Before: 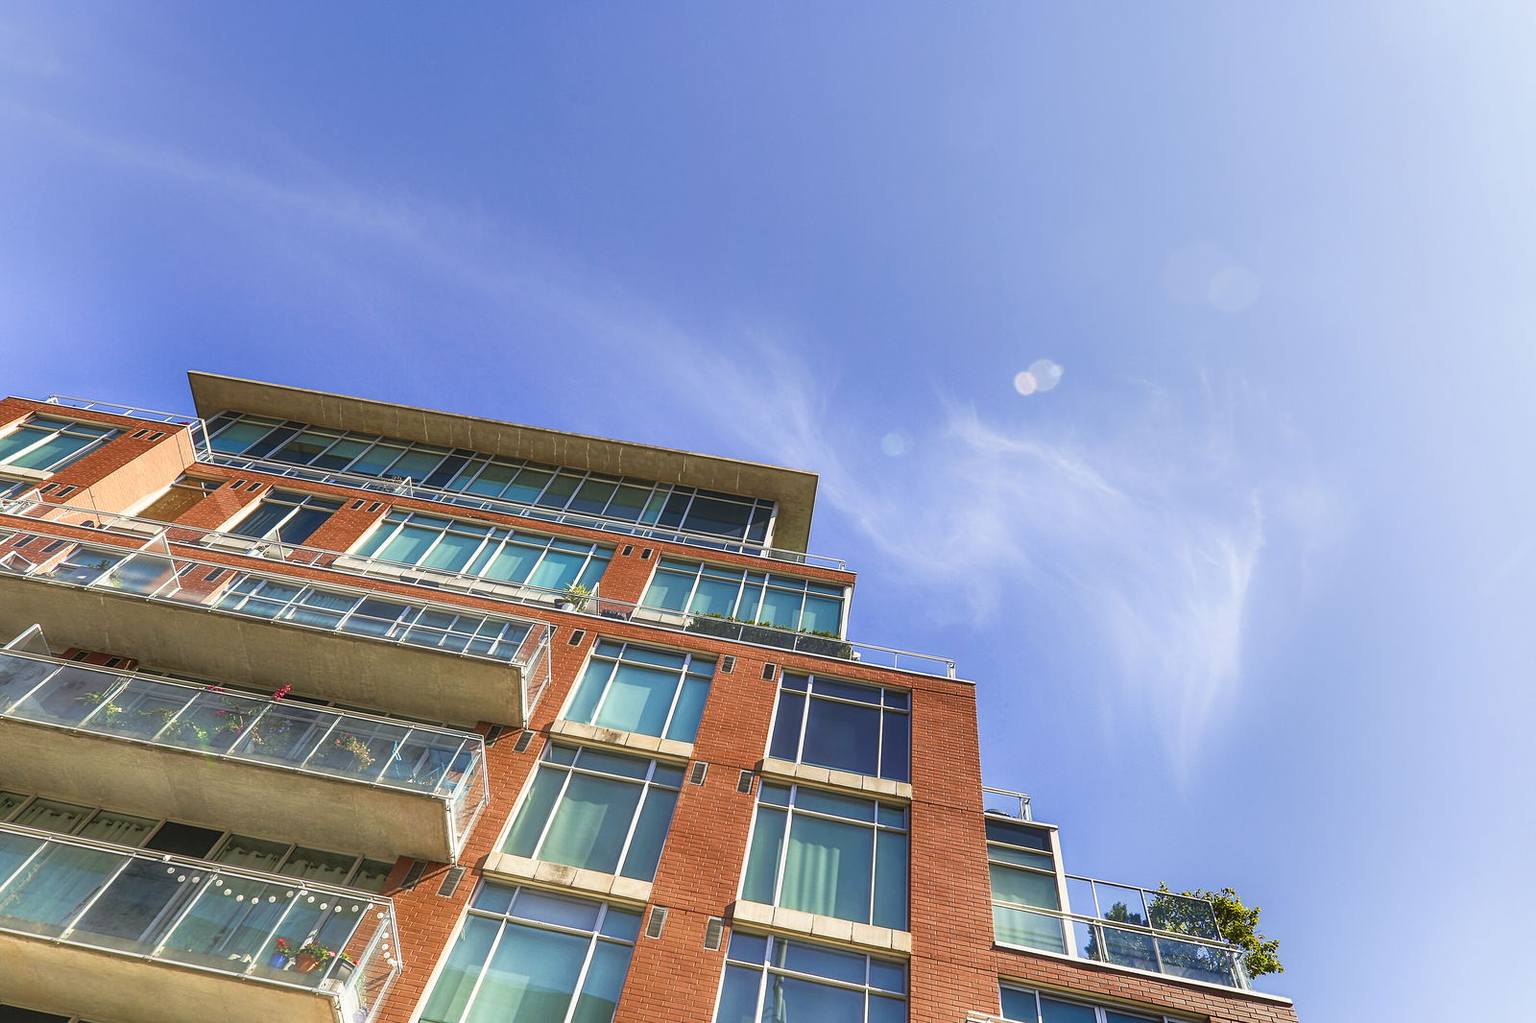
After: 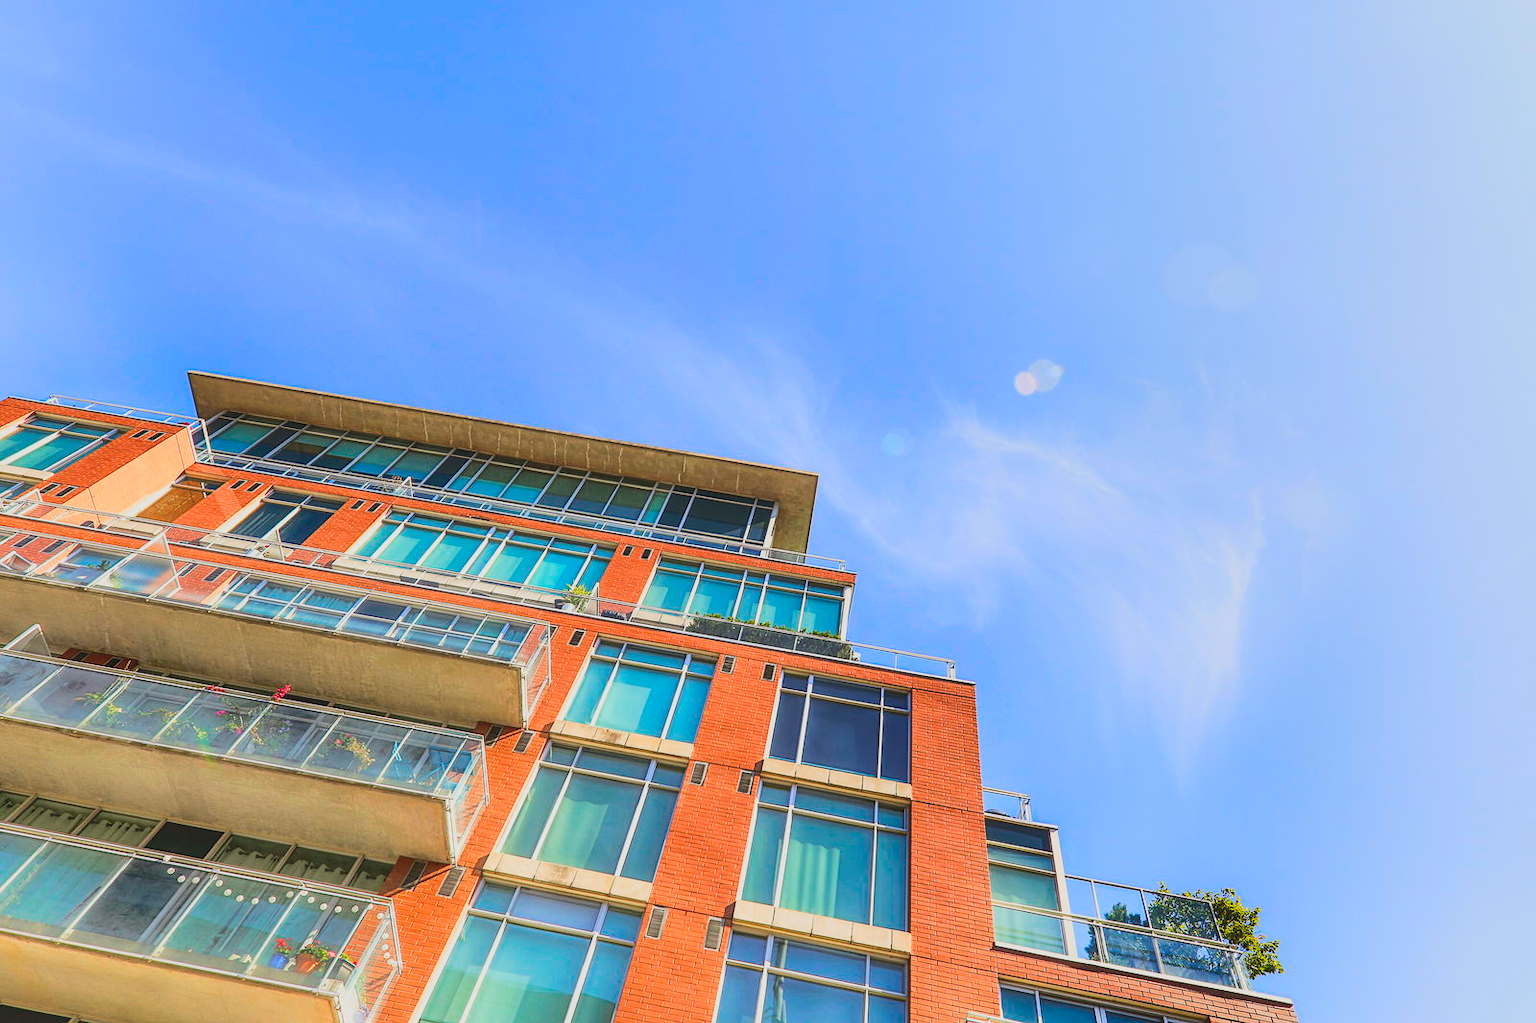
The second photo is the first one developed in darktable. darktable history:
shadows and highlights: shadows 25, white point adjustment -3, highlights -30
exposure: exposure 0.02 EV, compensate highlight preservation false
lowpass: radius 0.1, contrast 0.85, saturation 1.1, unbound 0
rgb curve: curves: ch0 [(0, 0) (0.284, 0.292) (0.505, 0.644) (1, 1)]; ch1 [(0, 0) (0.284, 0.292) (0.505, 0.644) (1, 1)]; ch2 [(0, 0) (0.284, 0.292) (0.505, 0.644) (1, 1)], compensate middle gray true
